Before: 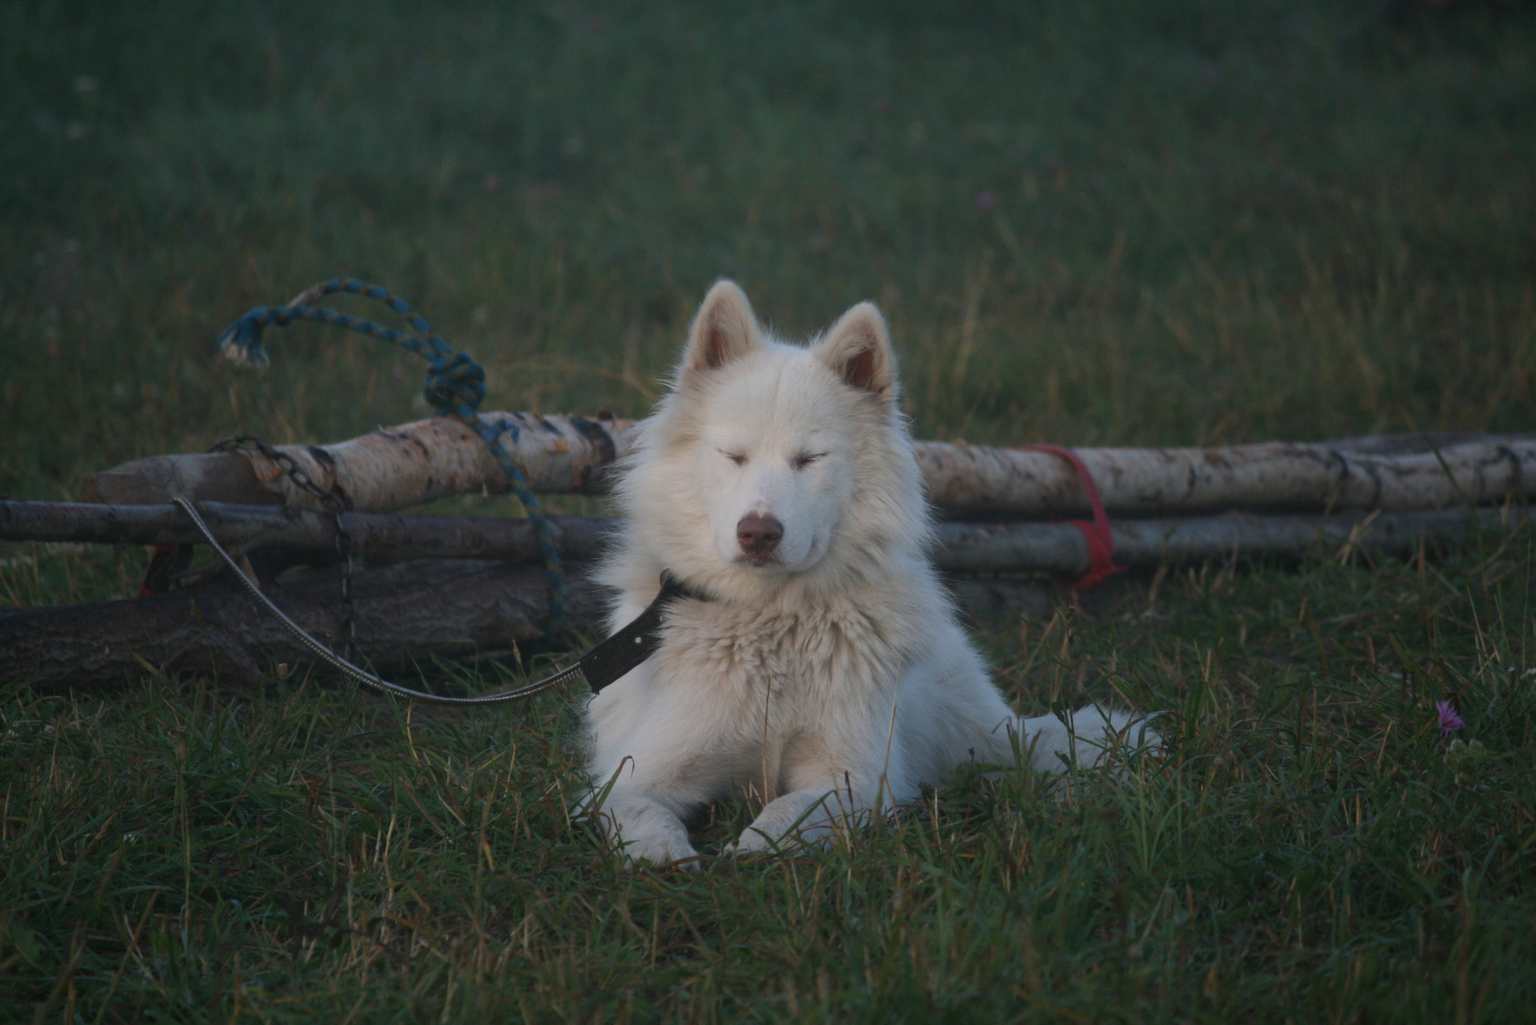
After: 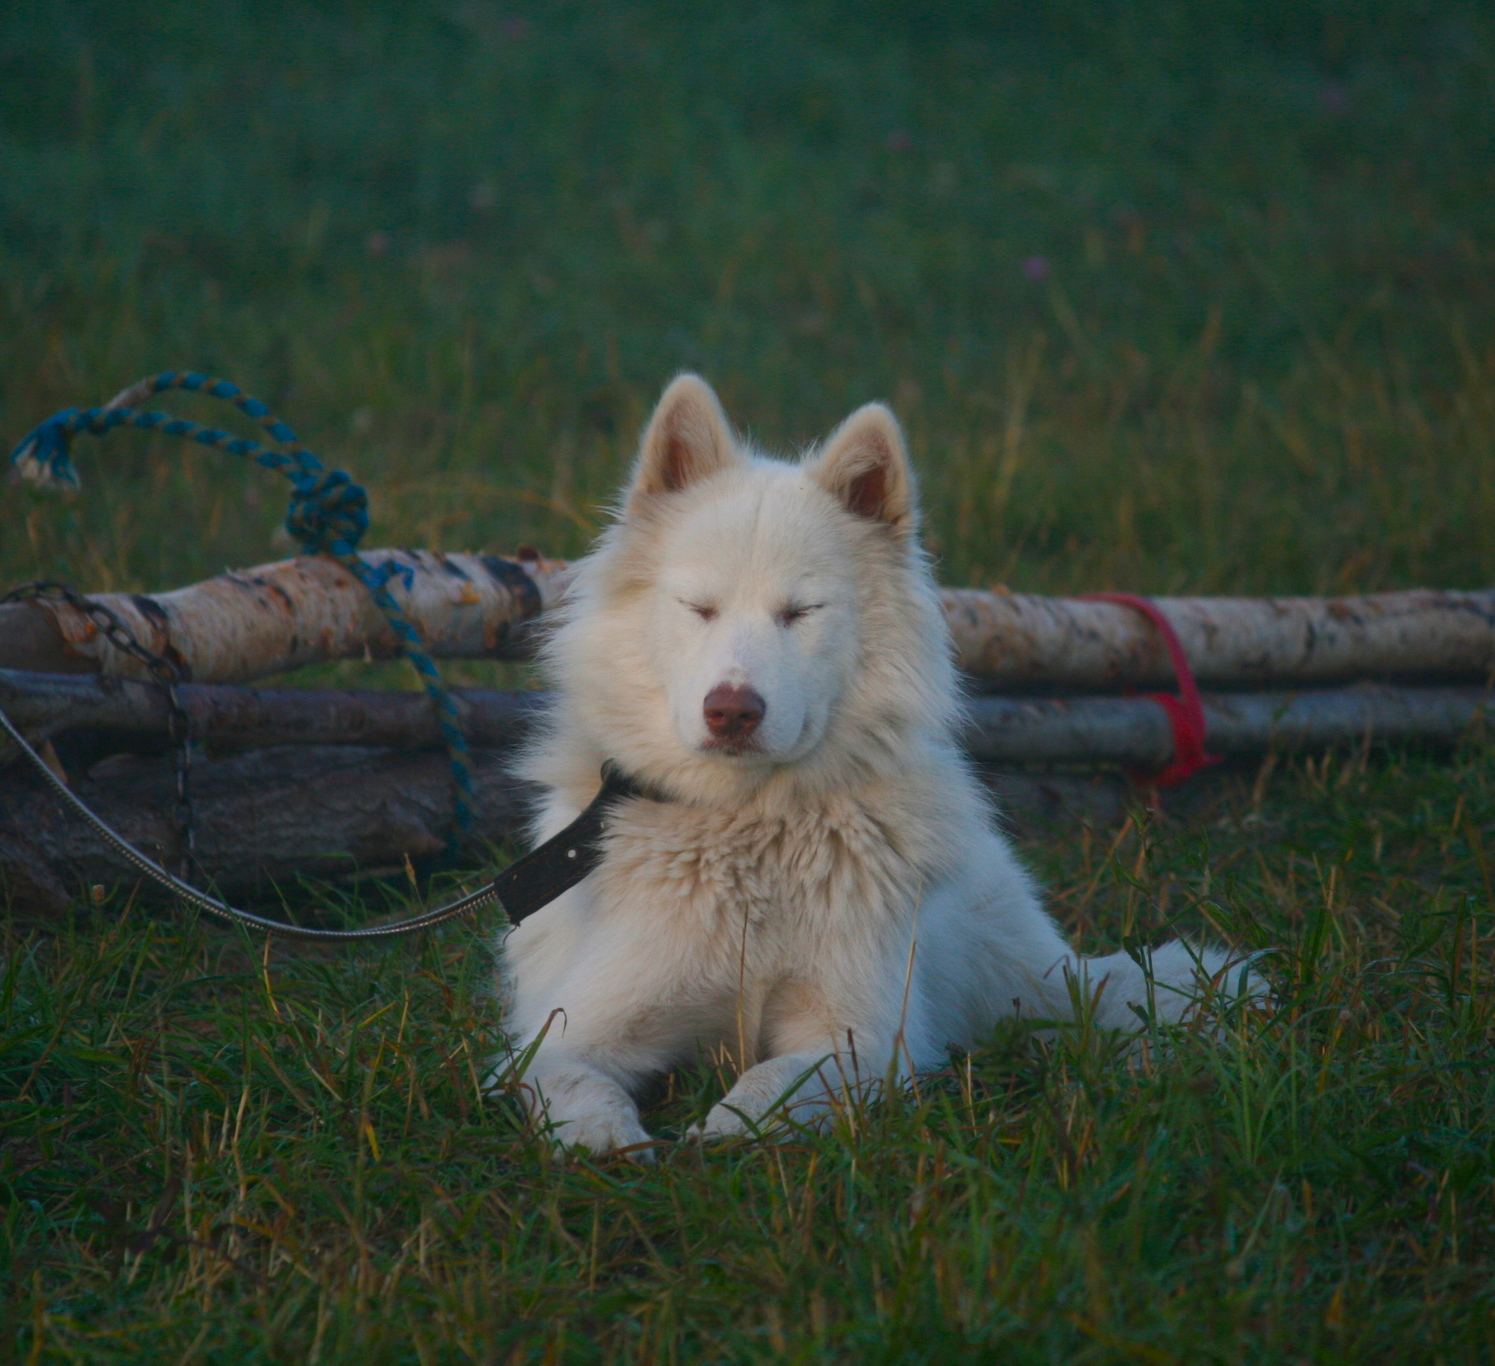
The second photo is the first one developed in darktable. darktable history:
crop: left 13.669%, right 13.324%
color balance rgb: highlights gain › luminance 6.247%, highlights gain › chroma 1.266%, highlights gain › hue 87.08°, linear chroma grading › global chroma 16.449%, perceptual saturation grading › global saturation 20%, perceptual saturation grading › highlights -25.664%, perceptual saturation grading › shadows 26.102%, global vibrance 20%
